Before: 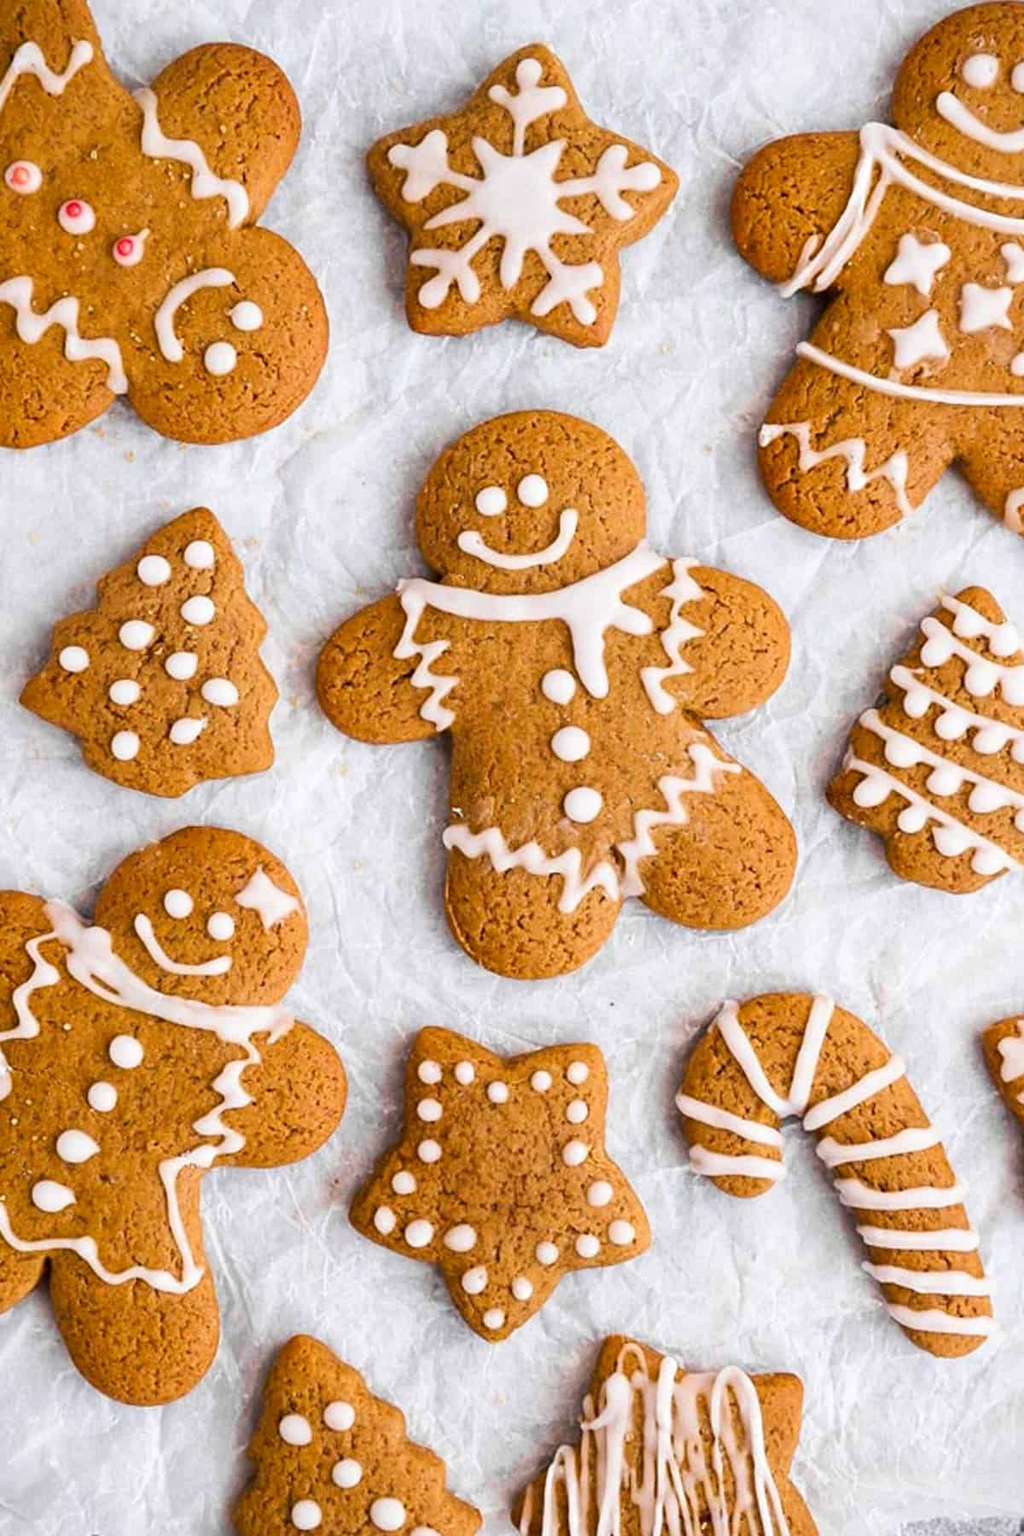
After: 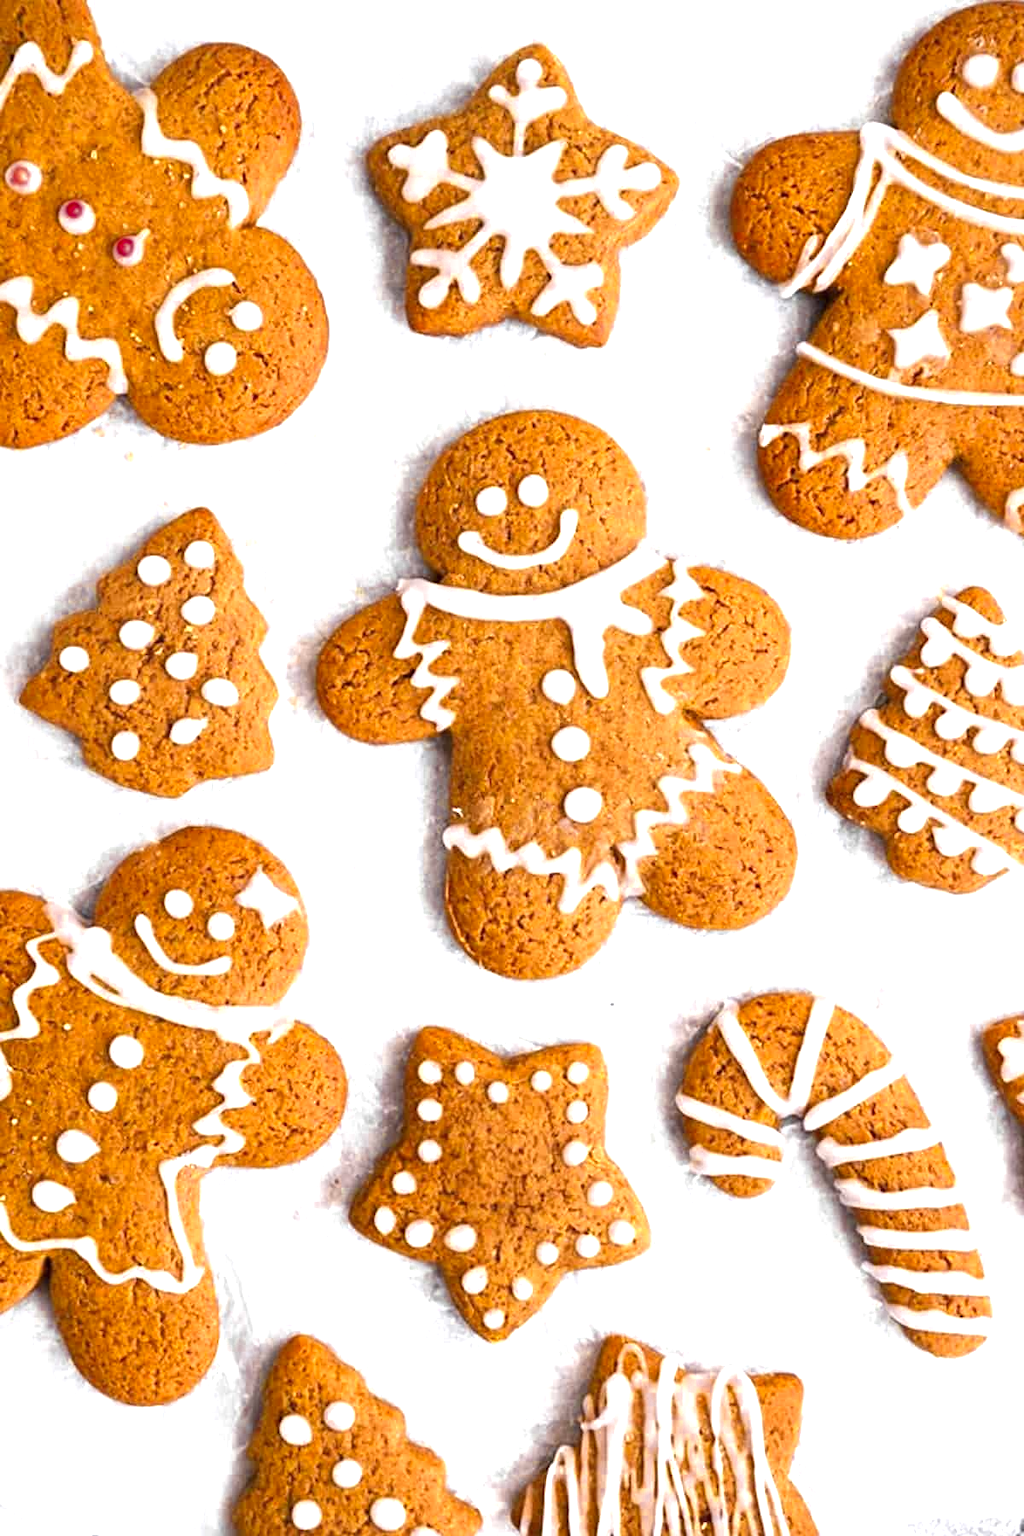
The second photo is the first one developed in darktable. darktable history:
exposure: exposure 1 EV, compensate highlight preservation false
color zones: curves: ch0 [(0.035, 0.242) (0.25, 0.5) (0.384, 0.214) (0.488, 0.255) (0.75, 0.5)]; ch1 [(0.063, 0.379) (0.25, 0.5) (0.354, 0.201) (0.489, 0.085) (0.729, 0.271)]; ch2 [(0.25, 0.5) (0.38, 0.517) (0.442, 0.51) (0.735, 0.456)]
